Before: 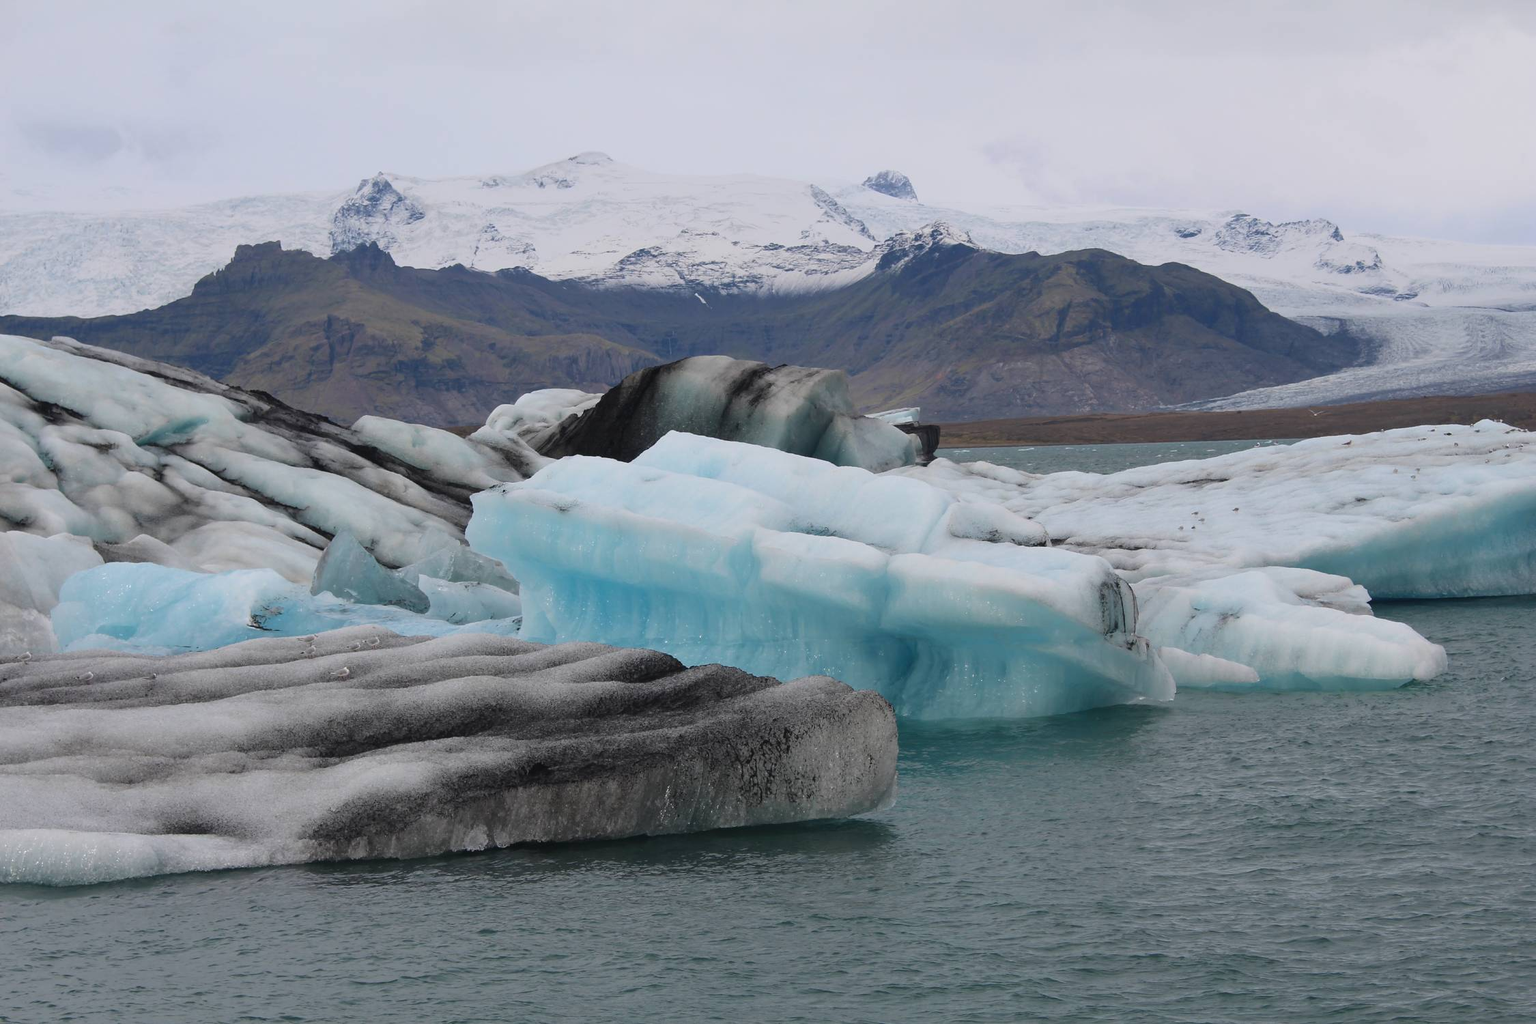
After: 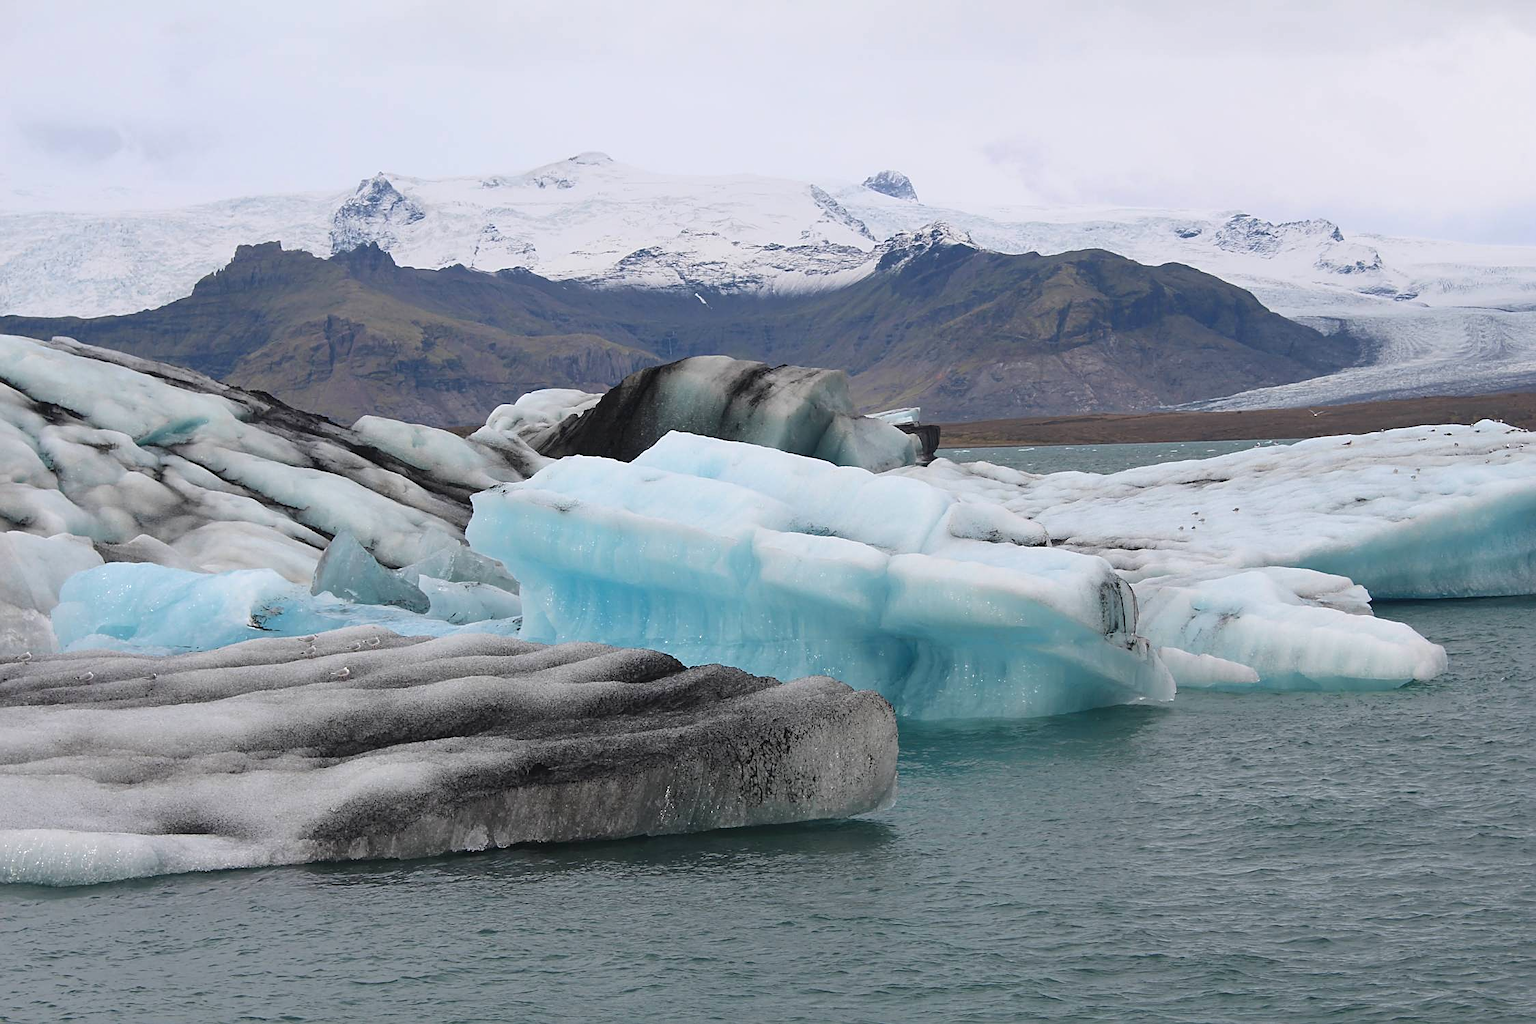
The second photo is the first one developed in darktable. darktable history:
sharpen: on, module defaults
exposure: black level correction 0, exposure 0.3 EV, compensate highlight preservation false
